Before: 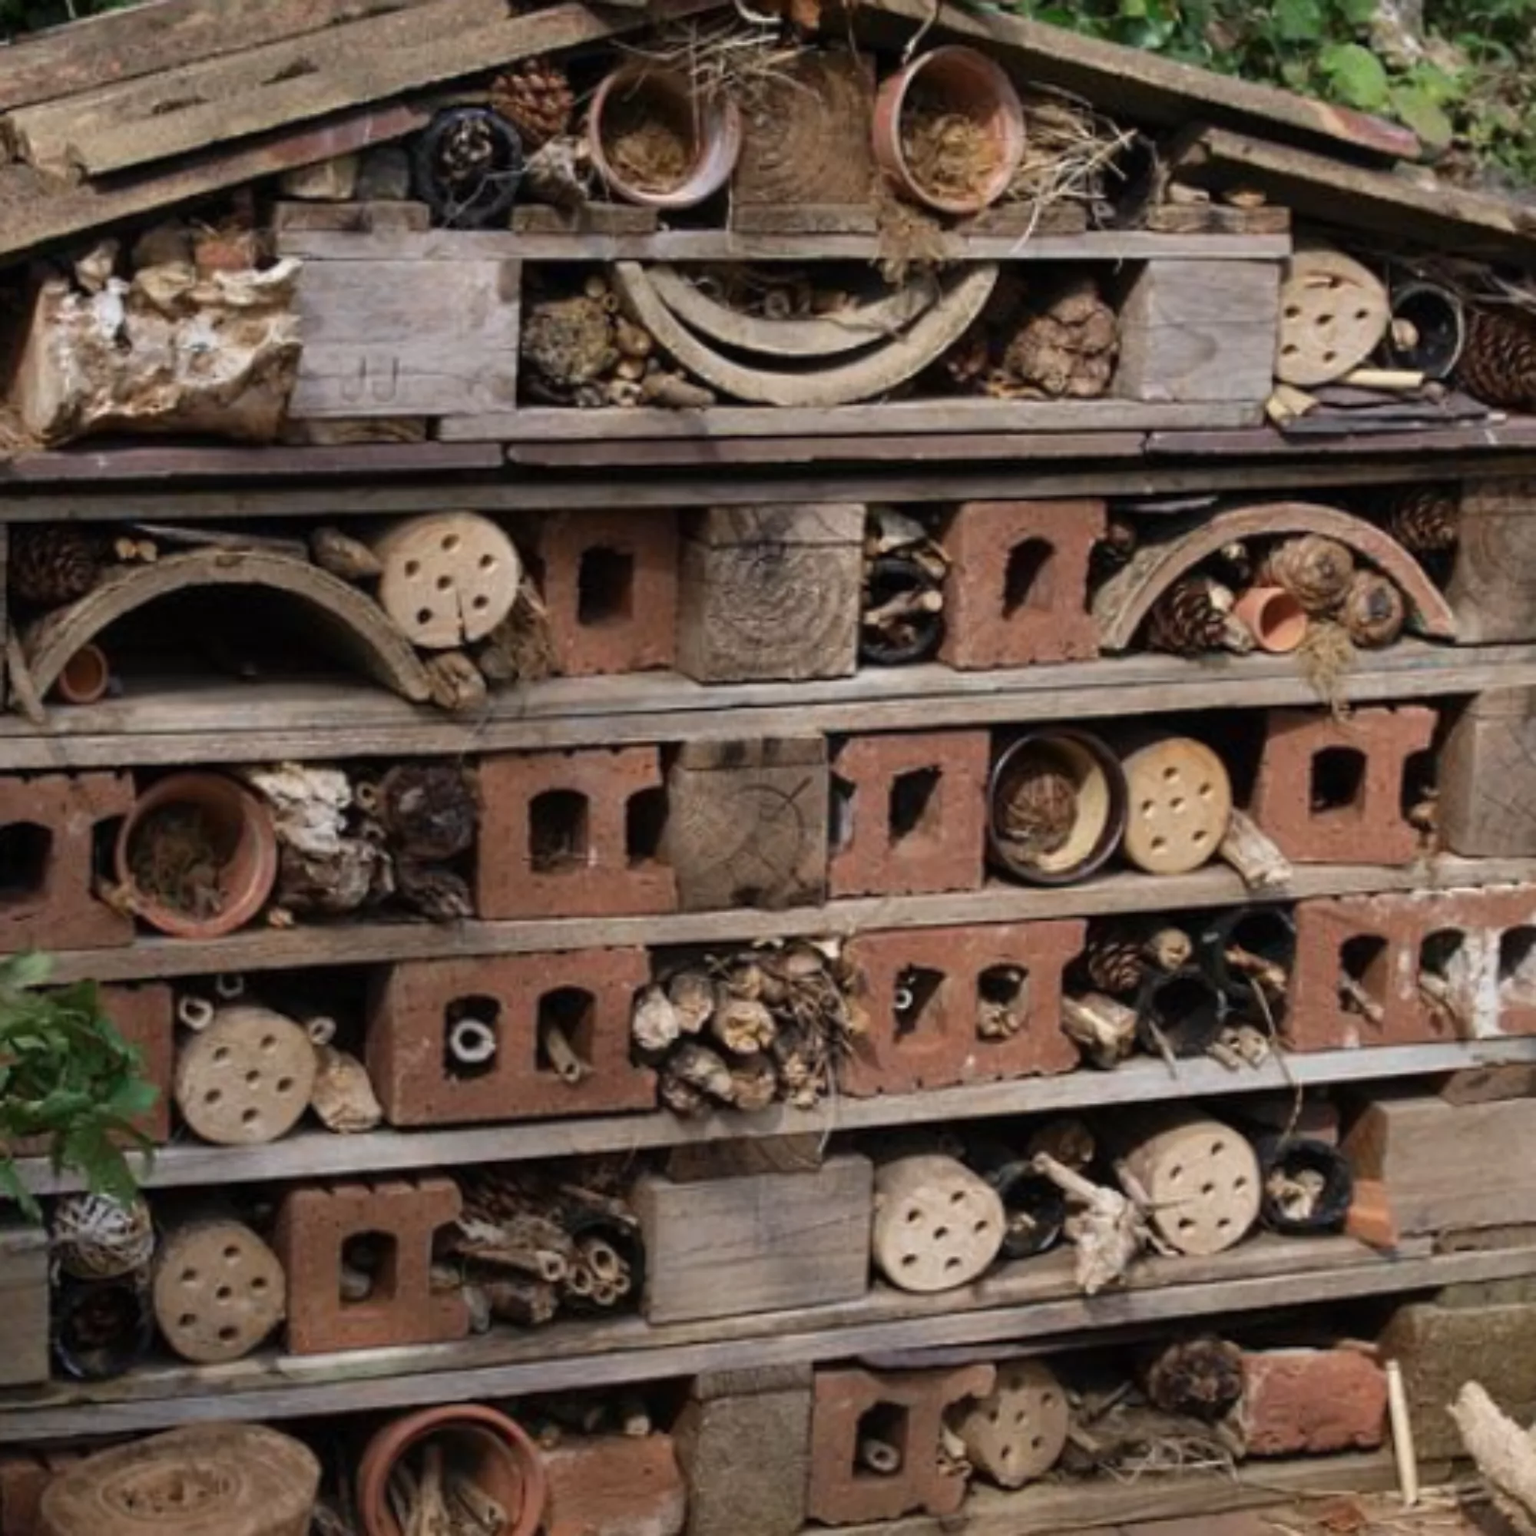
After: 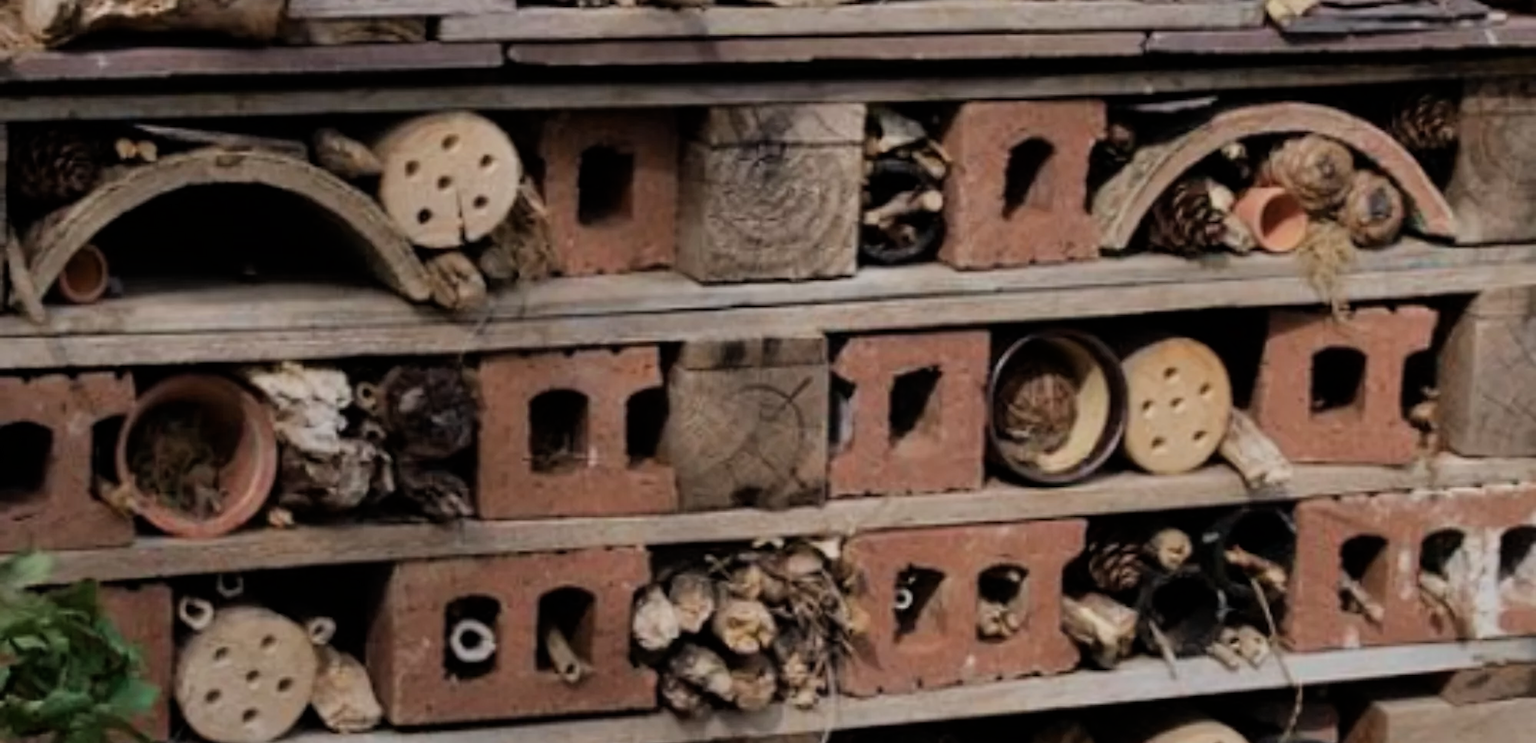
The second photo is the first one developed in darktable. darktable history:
exposure: compensate highlight preservation false
crop and rotate: top 26.056%, bottom 25.543%
filmic rgb: black relative exposure -7.65 EV, white relative exposure 4.56 EV, hardness 3.61, color science v6 (2022)
